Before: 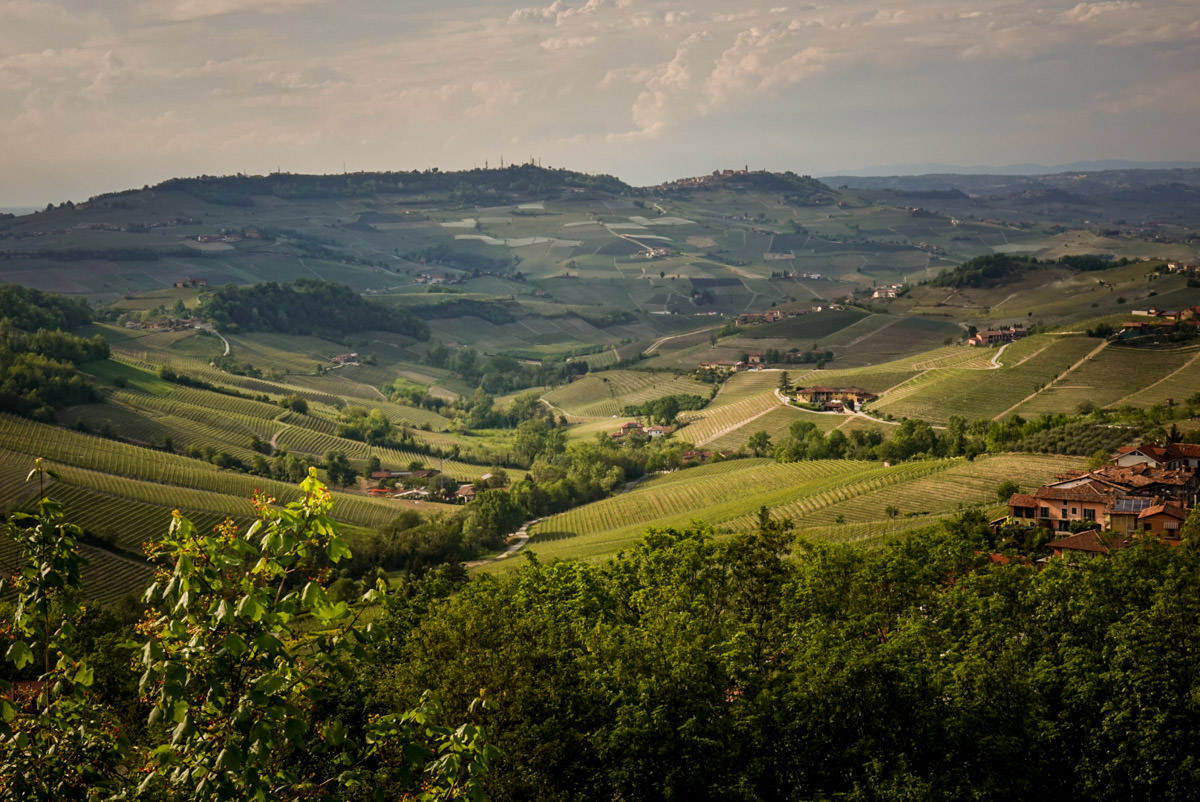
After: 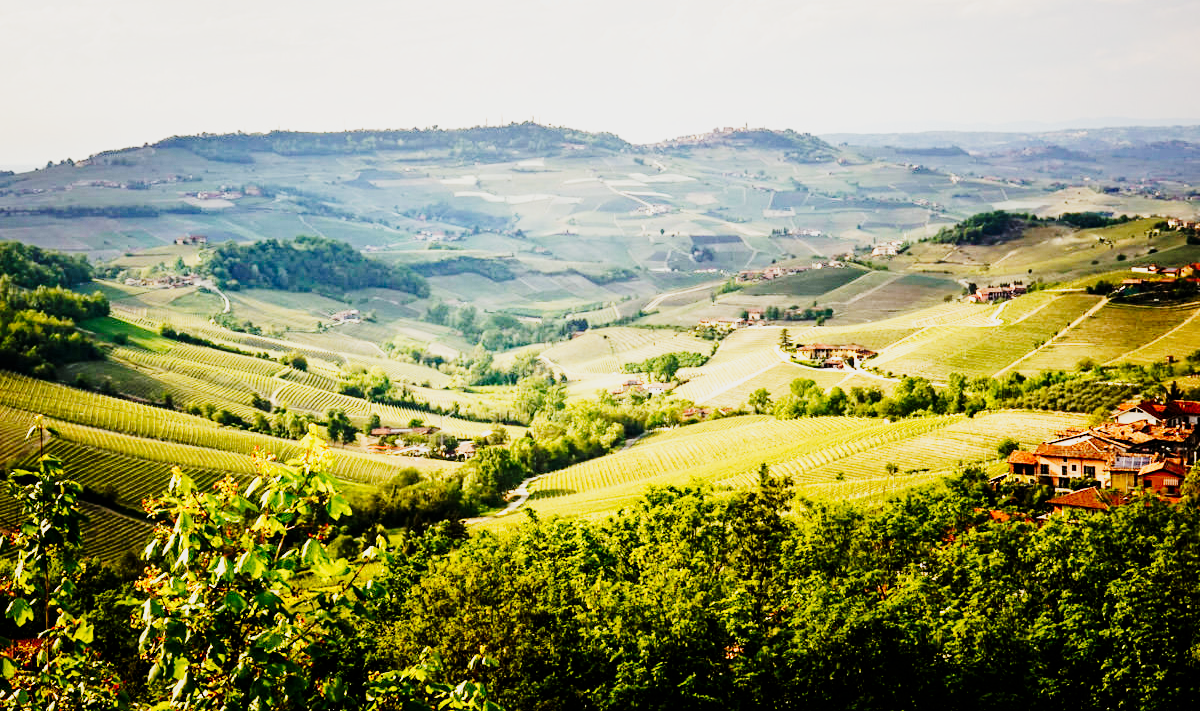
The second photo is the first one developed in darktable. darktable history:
crop and rotate: top 5.471%, bottom 5.786%
base curve: curves: ch0 [(0, 0) (0.007, 0.004) (0.027, 0.03) (0.046, 0.07) (0.207, 0.54) (0.442, 0.872) (0.673, 0.972) (1, 1)], preserve colors none
tone curve: curves: ch0 [(0, 0) (0.049, 0.01) (0.154, 0.081) (0.491, 0.56) (0.739, 0.794) (0.992, 0.937)]; ch1 [(0, 0) (0.172, 0.123) (0.317, 0.272) (0.401, 0.422) (0.499, 0.497) (0.531, 0.54) (0.615, 0.603) (0.741, 0.783) (1, 1)]; ch2 [(0, 0) (0.411, 0.424) (0.462, 0.483) (0.544, 0.56) (0.686, 0.638) (1, 1)], preserve colors none
exposure: black level correction 0, exposure 0.596 EV, compensate highlight preservation false
